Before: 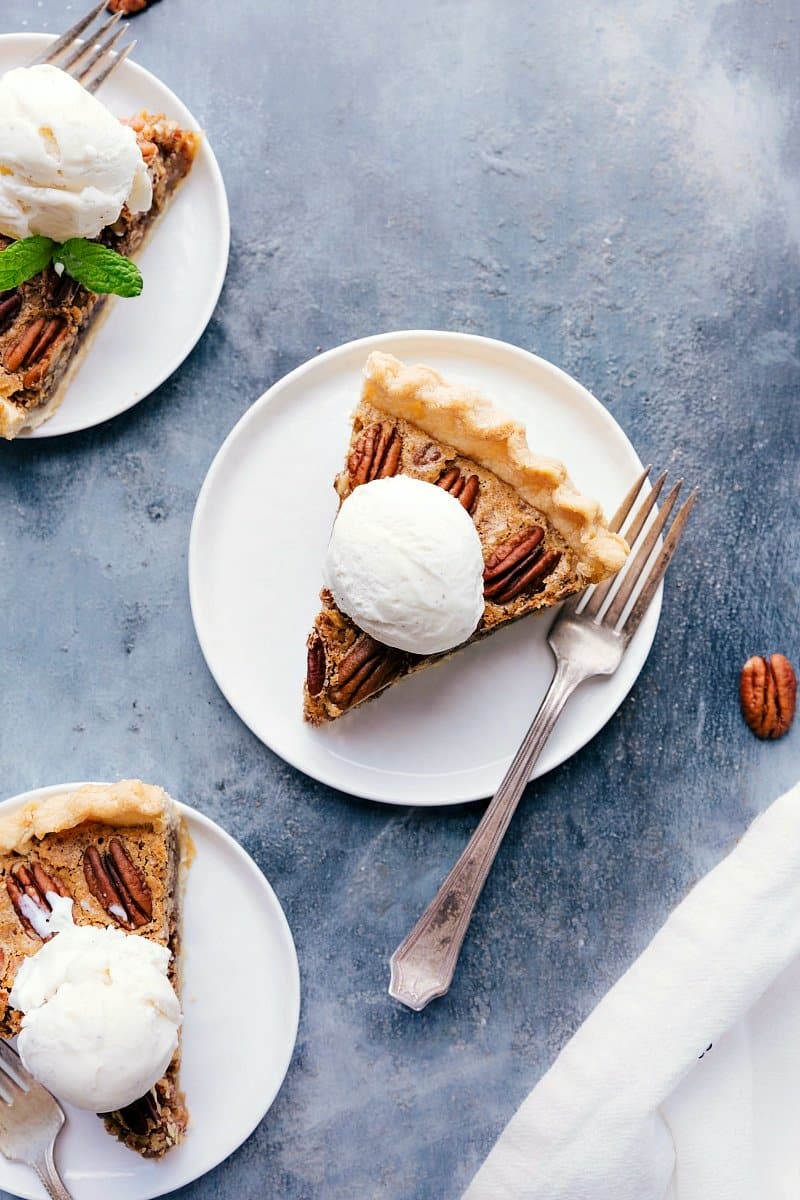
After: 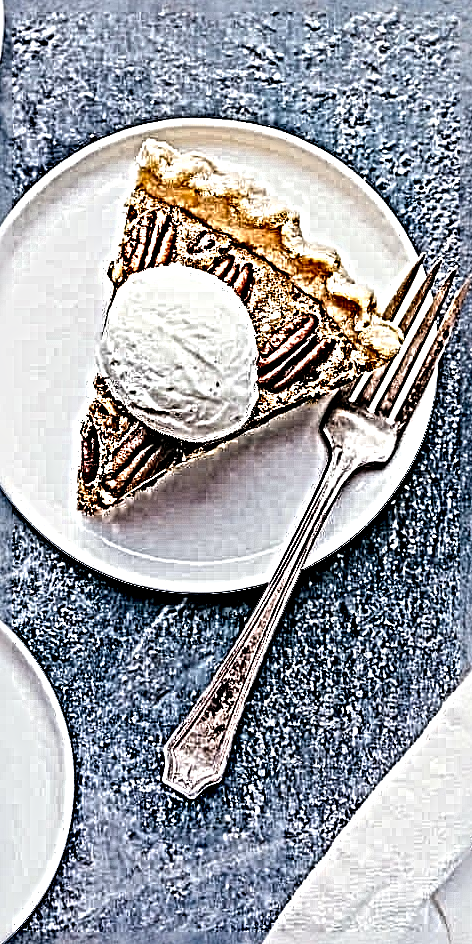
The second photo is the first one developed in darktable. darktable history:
crop and rotate: left 28.256%, top 17.734%, right 12.656%, bottom 3.573%
contrast equalizer: octaves 7, y [[0.406, 0.494, 0.589, 0.753, 0.877, 0.999], [0.5 ×6], [0.5 ×6], [0 ×6], [0 ×6]]
haze removal: compatibility mode true, adaptive false
sharpen: radius 6.3, amount 1.8, threshold 0
